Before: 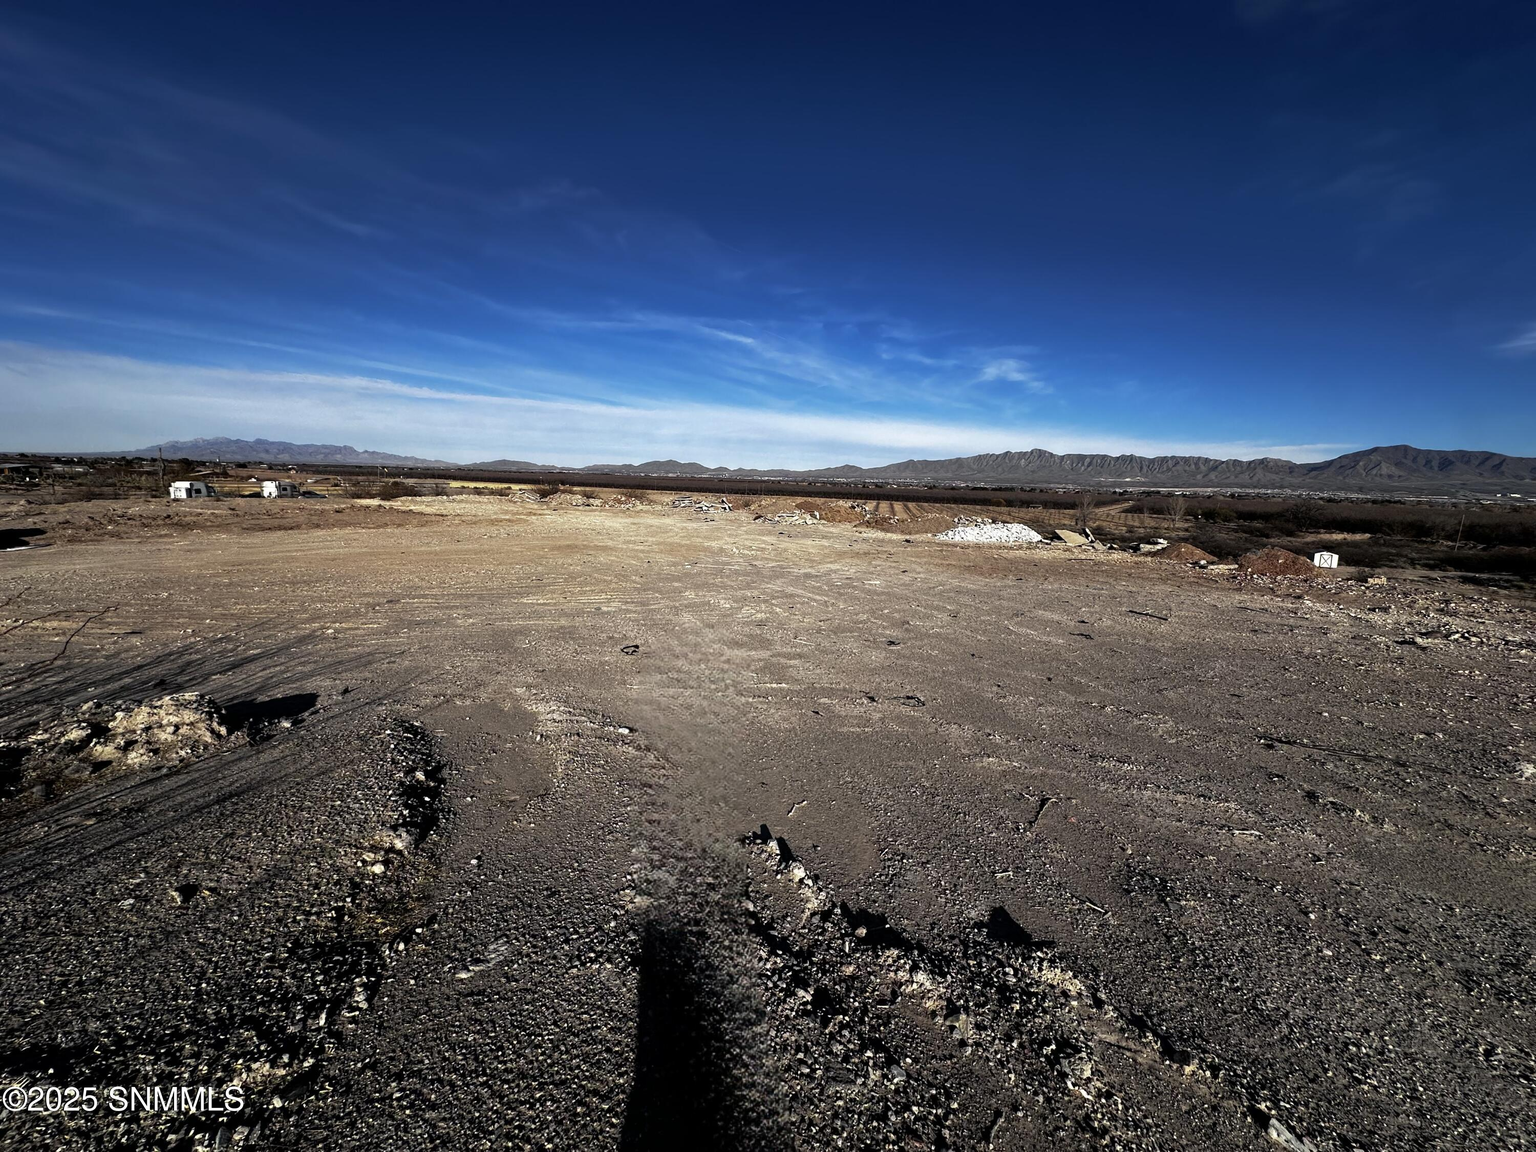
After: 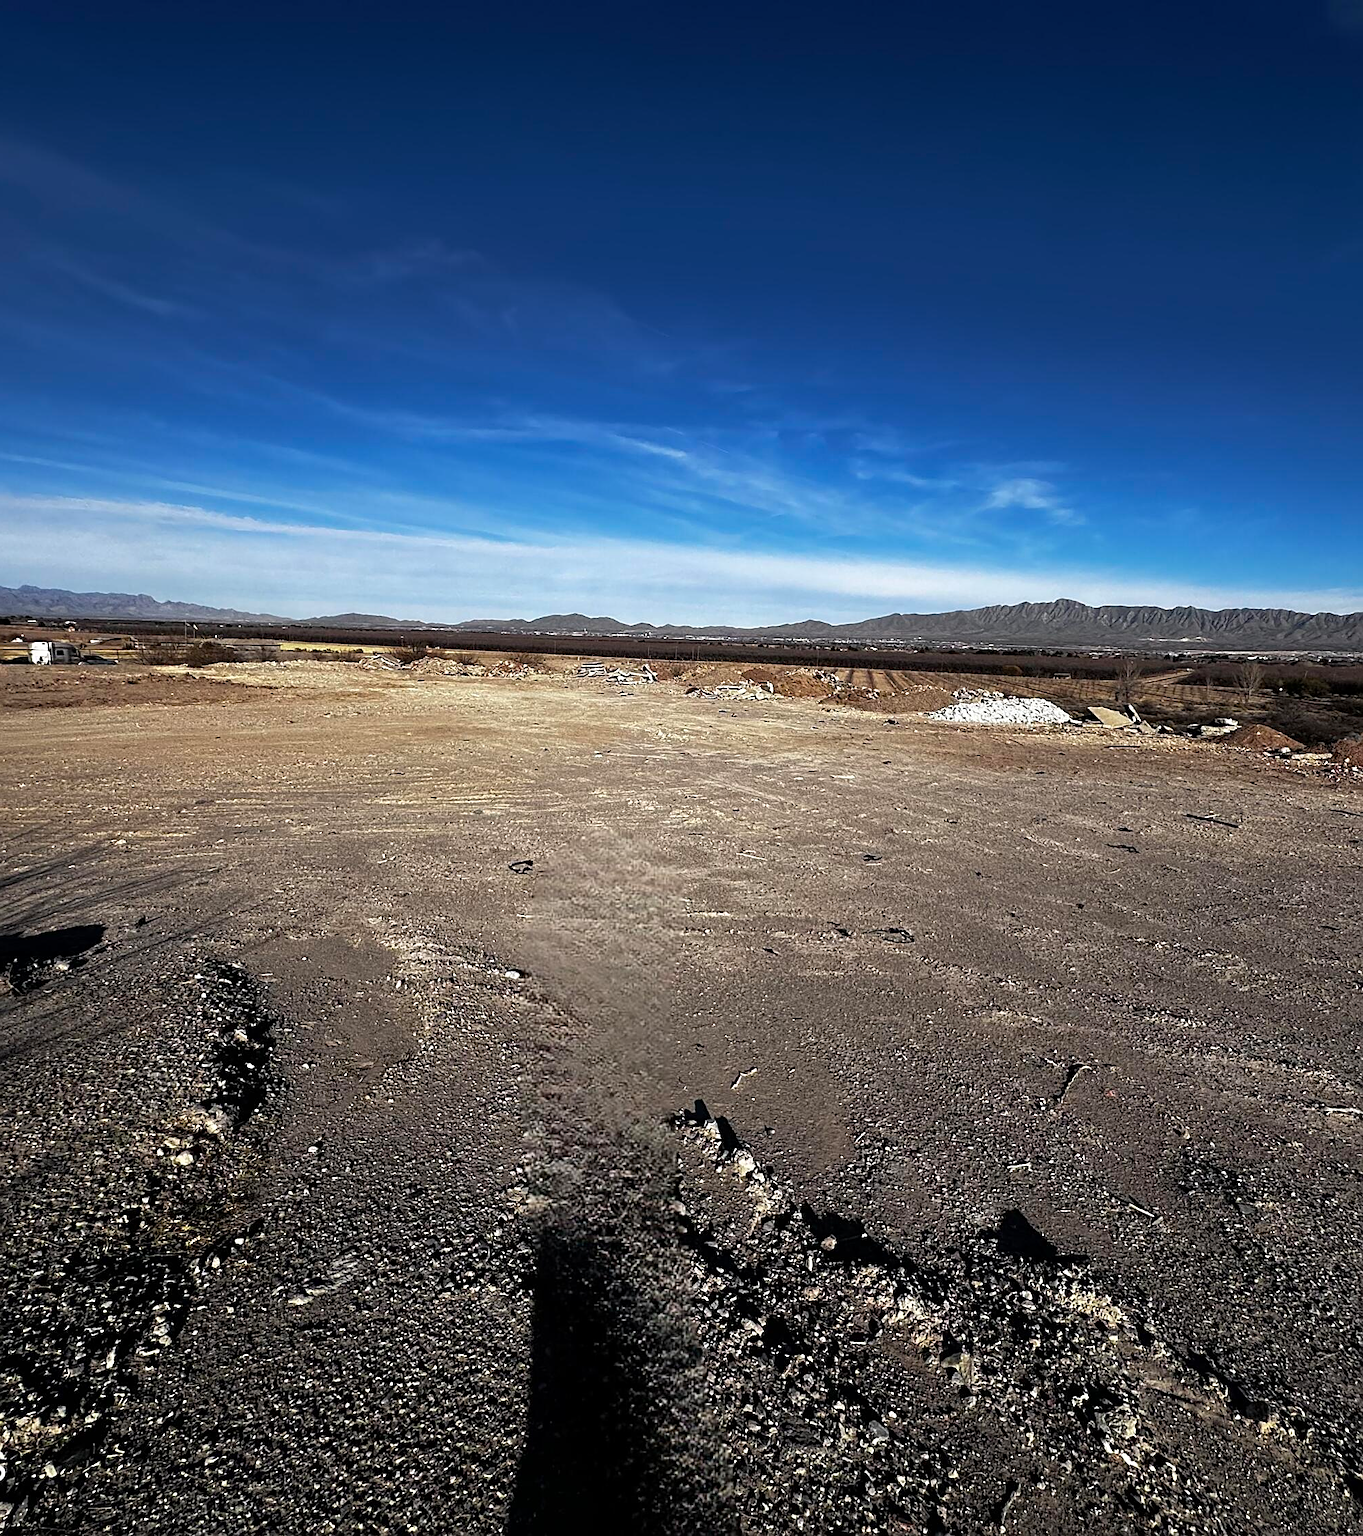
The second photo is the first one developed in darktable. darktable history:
crop and rotate: left 15.606%, right 17.806%
sharpen: on, module defaults
